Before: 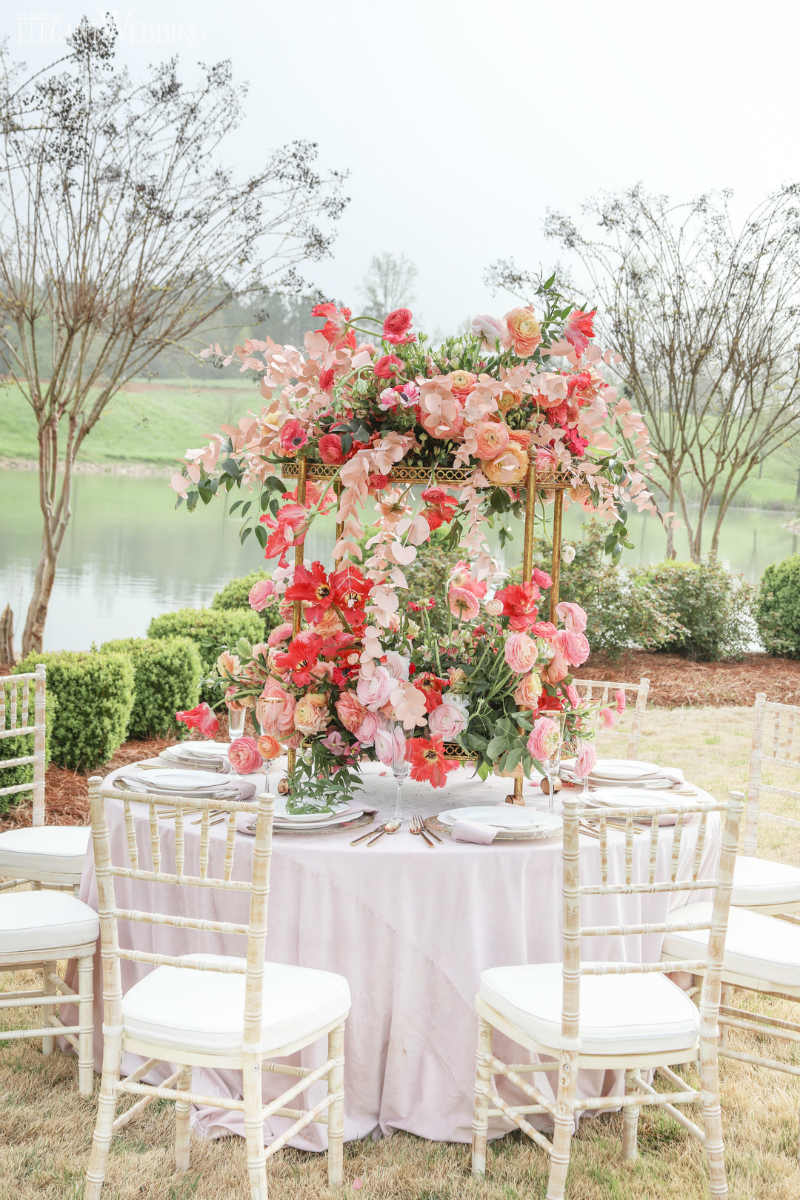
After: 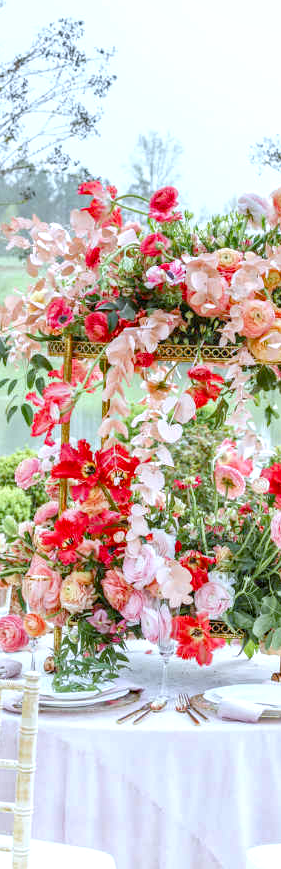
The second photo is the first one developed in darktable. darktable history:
white balance: red 0.924, blue 1.095
color balance rgb: perceptual saturation grading › global saturation 35%, perceptual saturation grading › highlights -30%, perceptual saturation grading › shadows 35%, perceptual brilliance grading › global brilliance 3%, perceptual brilliance grading › highlights -3%, perceptual brilliance grading › shadows 3%
crop and rotate: left 29.476%, top 10.214%, right 35.32%, bottom 17.333%
exposure: exposure 0.3 EV, compensate highlight preservation false
local contrast: on, module defaults
haze removal: compatibility mode true, adaptive false
